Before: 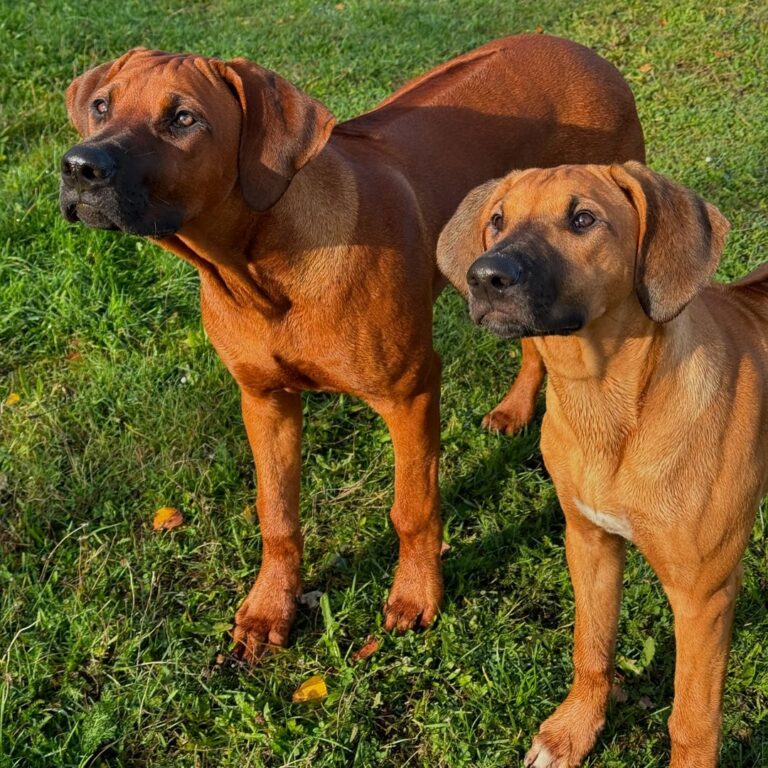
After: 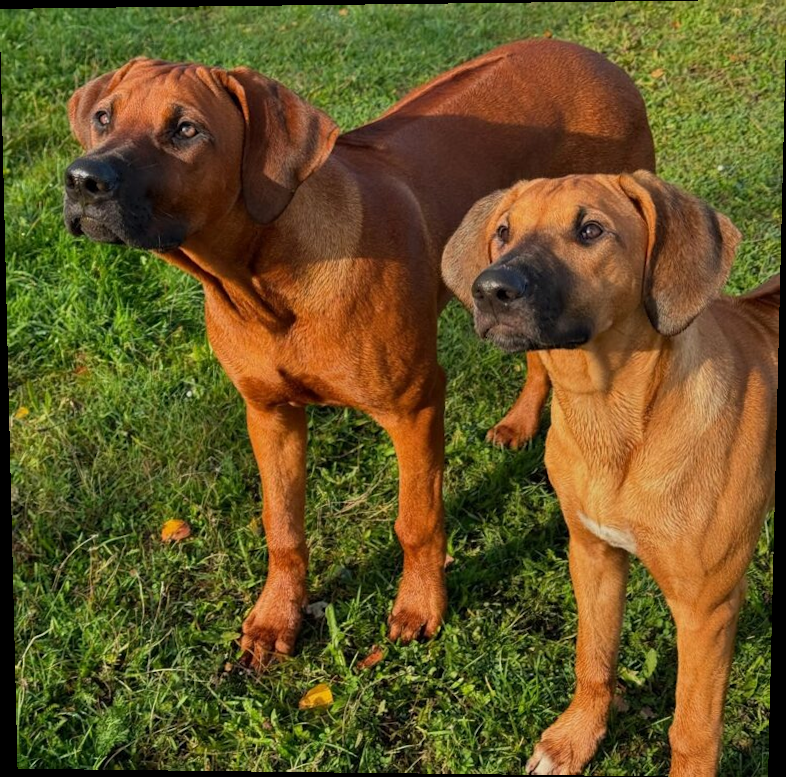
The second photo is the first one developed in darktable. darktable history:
rotate and perspective: lens shift (vertical) 0.048, lens shift (horizontal) -0.024, automatic cropping off
white balance: red 1.009, blue 0.985
